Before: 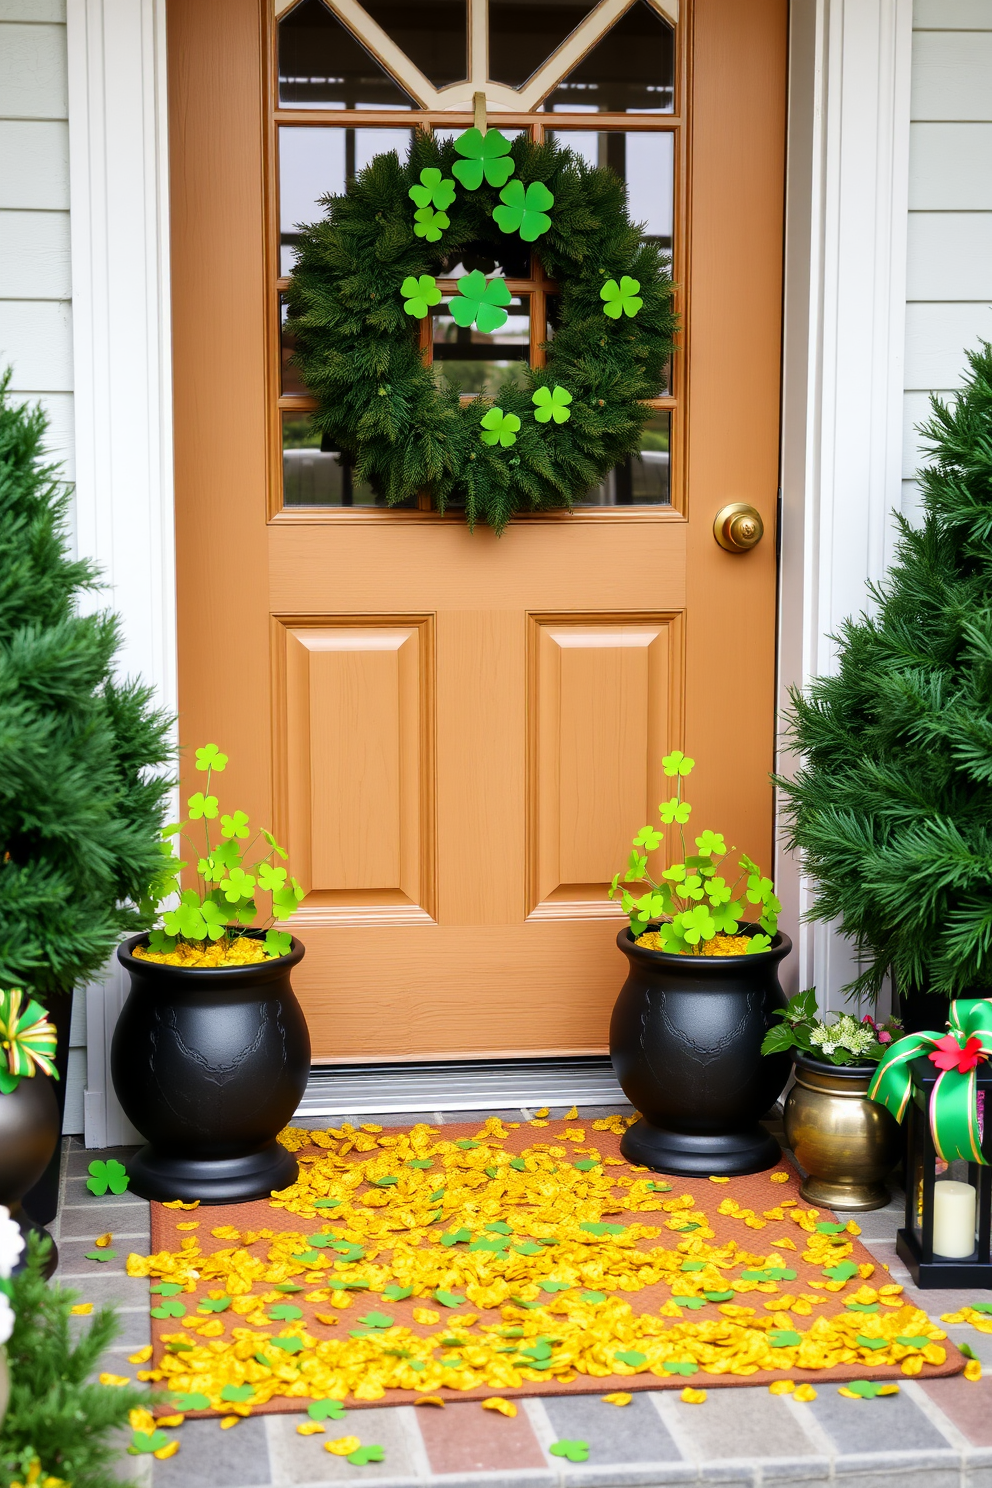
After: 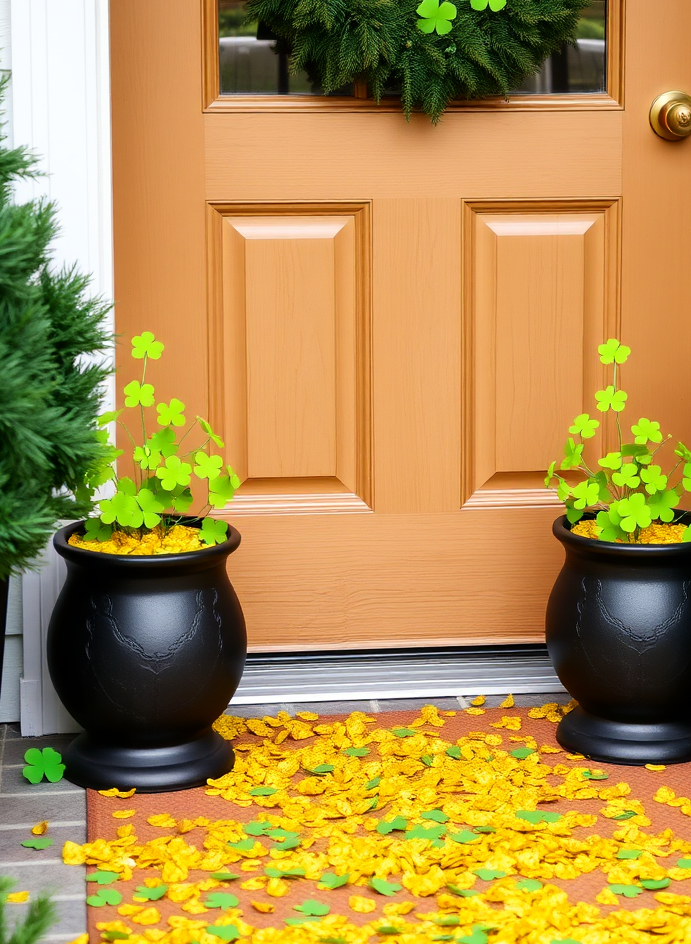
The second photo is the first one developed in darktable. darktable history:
crop: left 6.519%, top 27.753%, right 23.795%, bottom 8.778%
contrast brightness saturation: contrast 0.08, saturation 0.016
